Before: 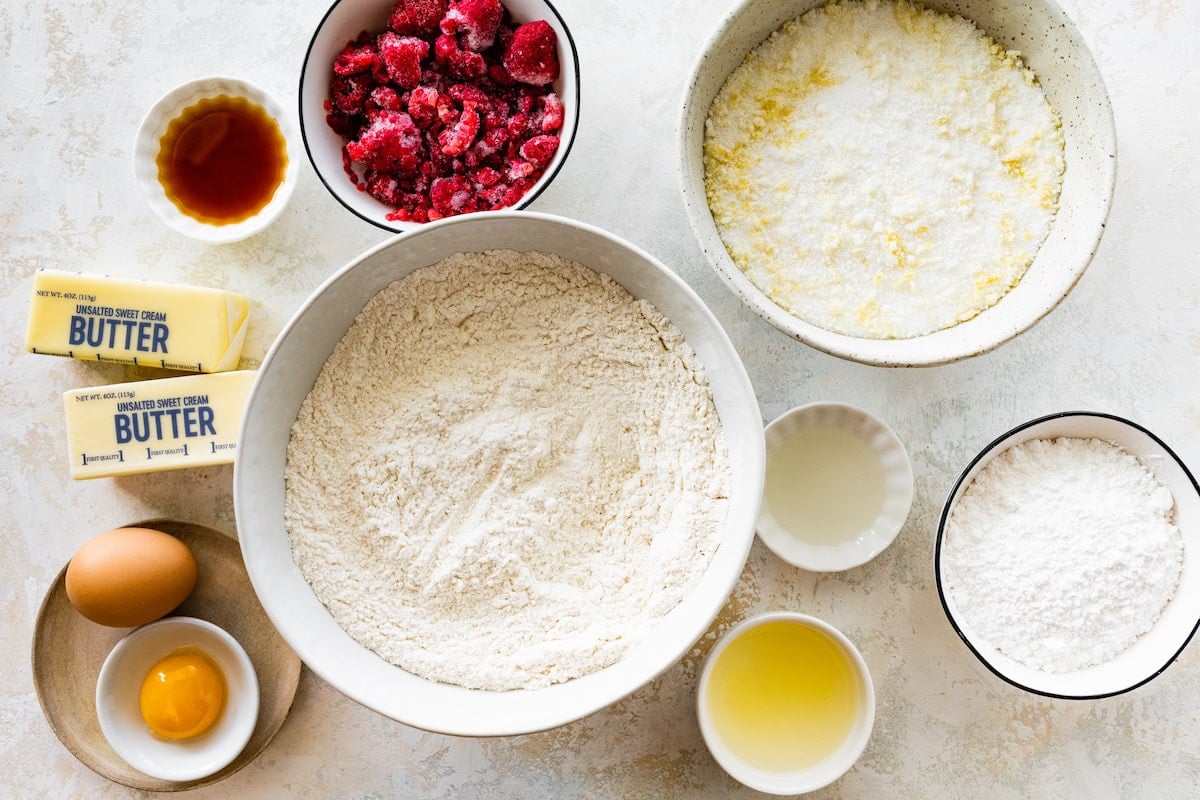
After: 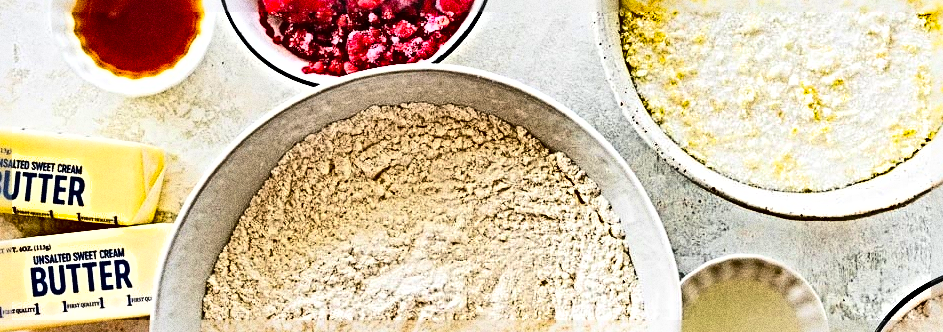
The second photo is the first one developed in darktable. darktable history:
sharpen: radius 6.3, amount 1.8, threshold 0
grain: coarseness 10.62 ISO, strength 55.56%
shadows and highlights: low approximation 0.01, soften with gaussian
contrast brightness saturation: contrast 0.24, brightness 0.26, saturation 0.39
crop: left 7.036%, top 18.398%, right 14.379%, bottom 40.043%
